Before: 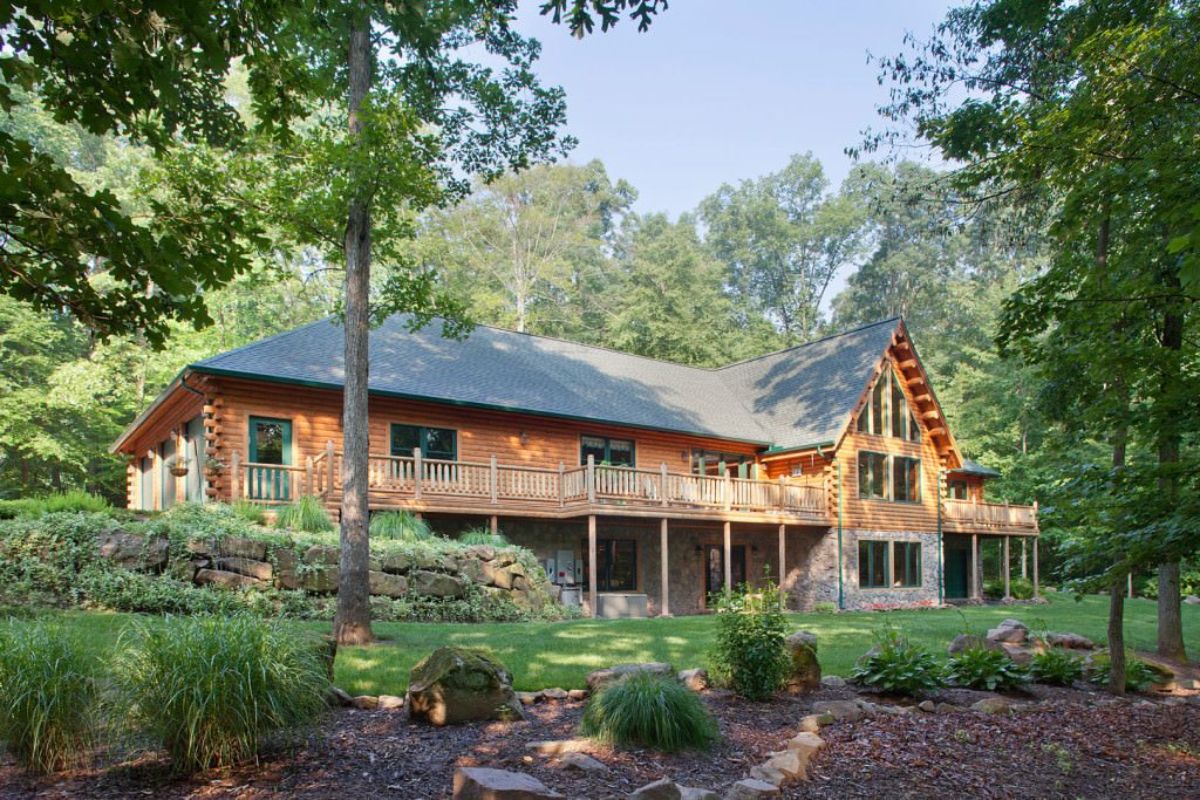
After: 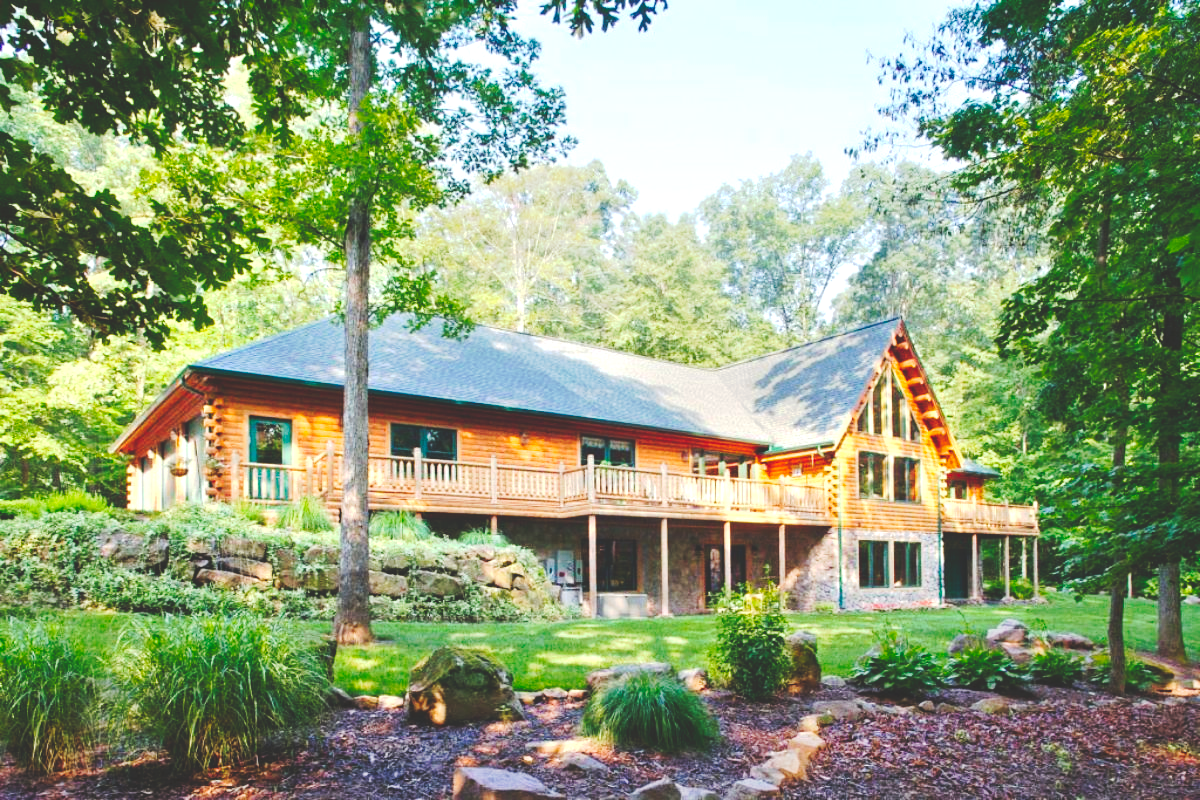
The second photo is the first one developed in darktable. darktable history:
exposure: black level correction 0, exposure 0.7 EV, compensate exposure bias true, compensate highlight preservation false
color balance rgb: perceptual saturation grading › global saturation 20%, global vibrance 20%
tone curve: curves: ch0 [(0, 0) (0.003, 0.174) (0.011, 0.178) (0.025, 0.182) (0.044, 0.185) (0.069, 0.191) (0.1, 0.194) (0.136, 0.199) (0.177, 0.219) (0.224, 0.246) (0.277, 0.284) (0.335, 0.35) (0.399, 0.43) (0.468, 0.539) (0.543, 0.637) (0.623, 0.711) (0.709, 0.799) (0.801, 0.865) (0.898, 0.914) (1, 1)], preserve colors none
